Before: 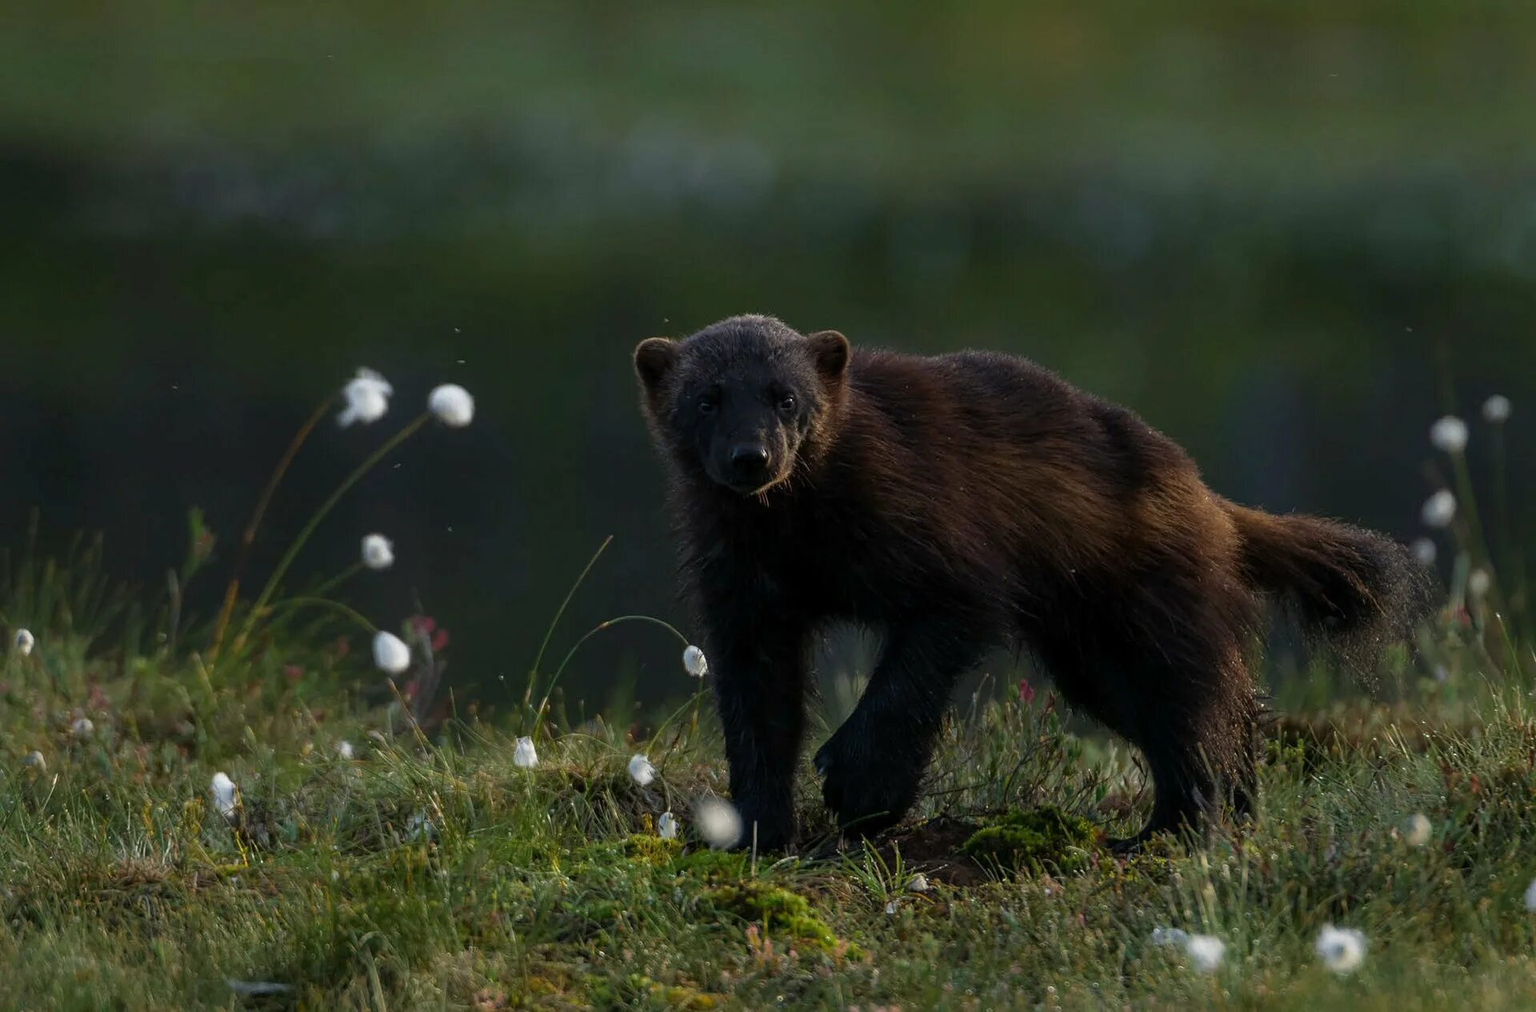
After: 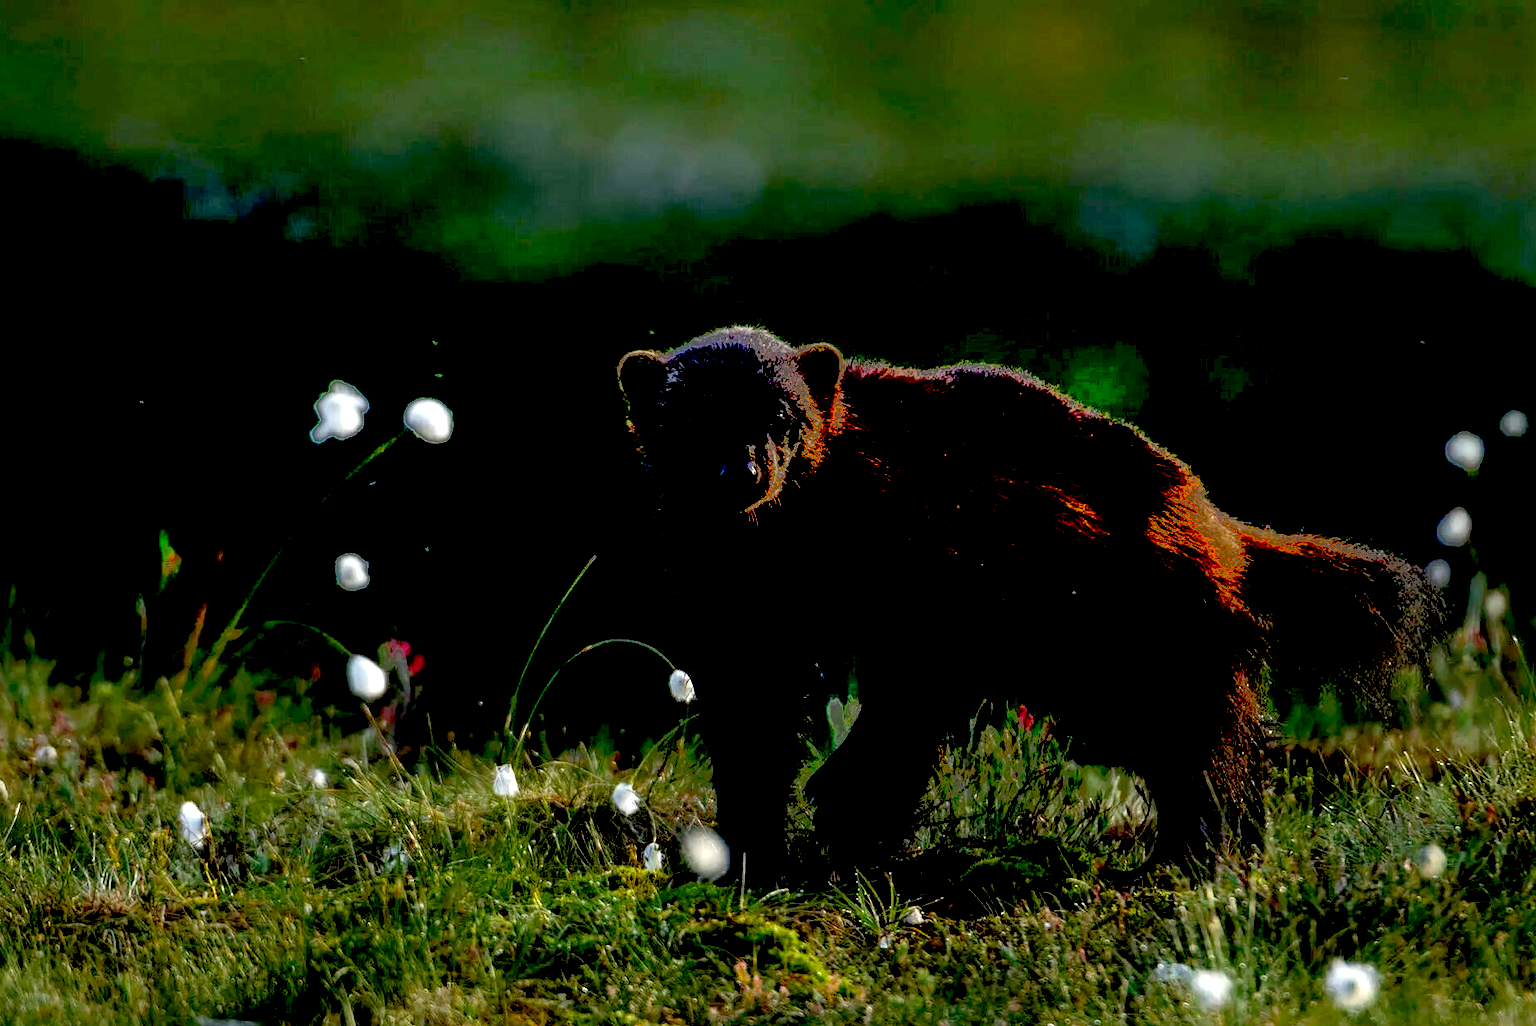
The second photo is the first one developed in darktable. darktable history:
crop and rotate: left 2.536%, right 1.107%, bottom 2.246%
exposure: black level correction 0.035, exposure 0.9 EV, compensate highlight preservation false
shadows and highlights: shadows 62.66, white point adjustment 0.37, highlights -34.44, compress 83.82%
